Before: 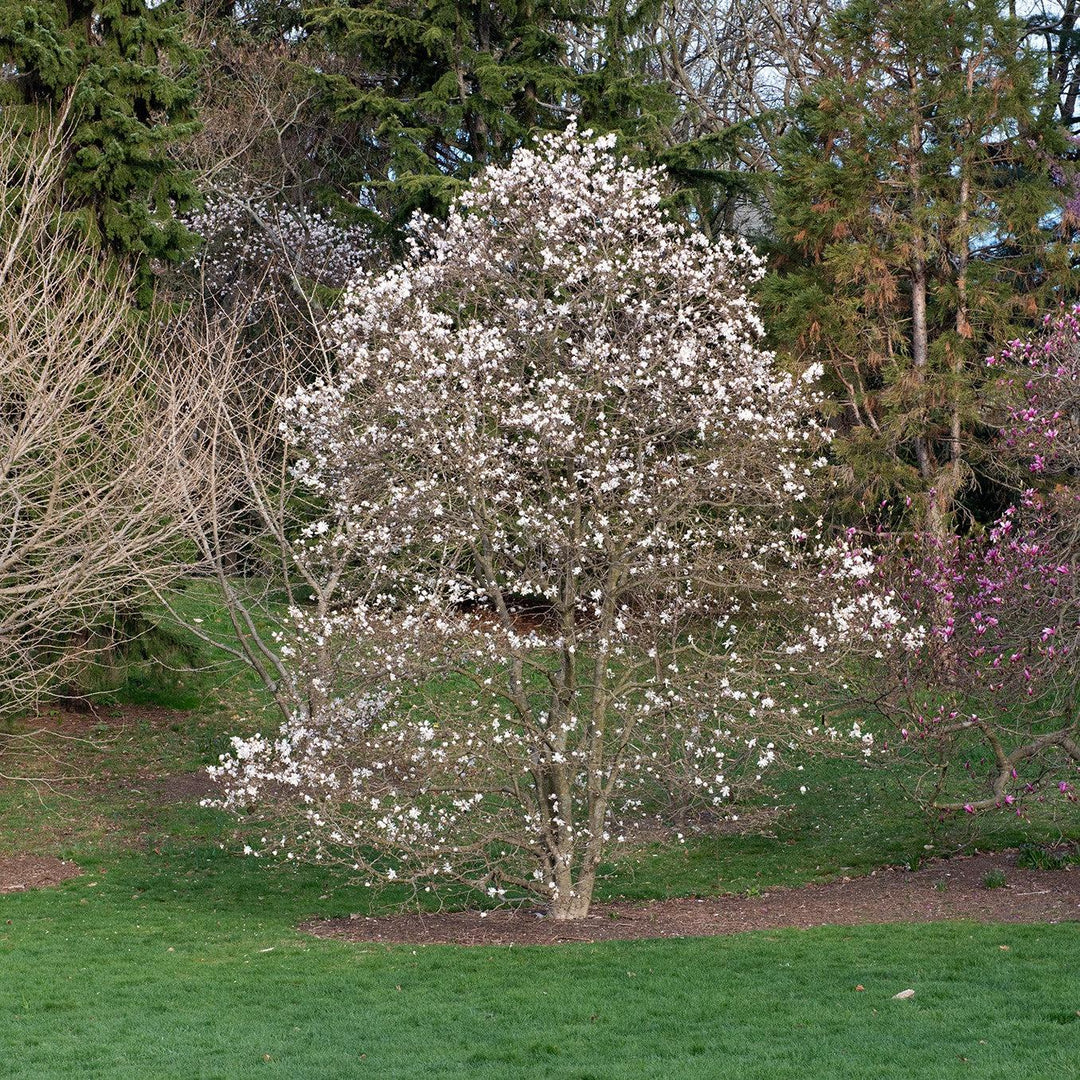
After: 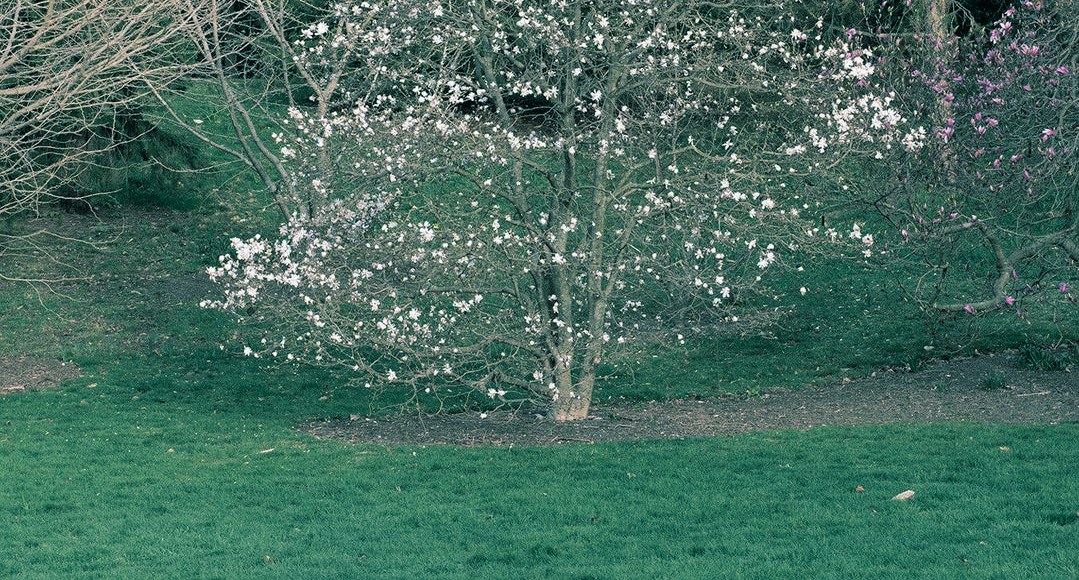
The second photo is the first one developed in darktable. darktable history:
split-toning: shadows › hue 183.6°, shadows › saturation 0.52, highlights › hue 0°, highlights › saturation 0
crop and rotate: top 46.237%
